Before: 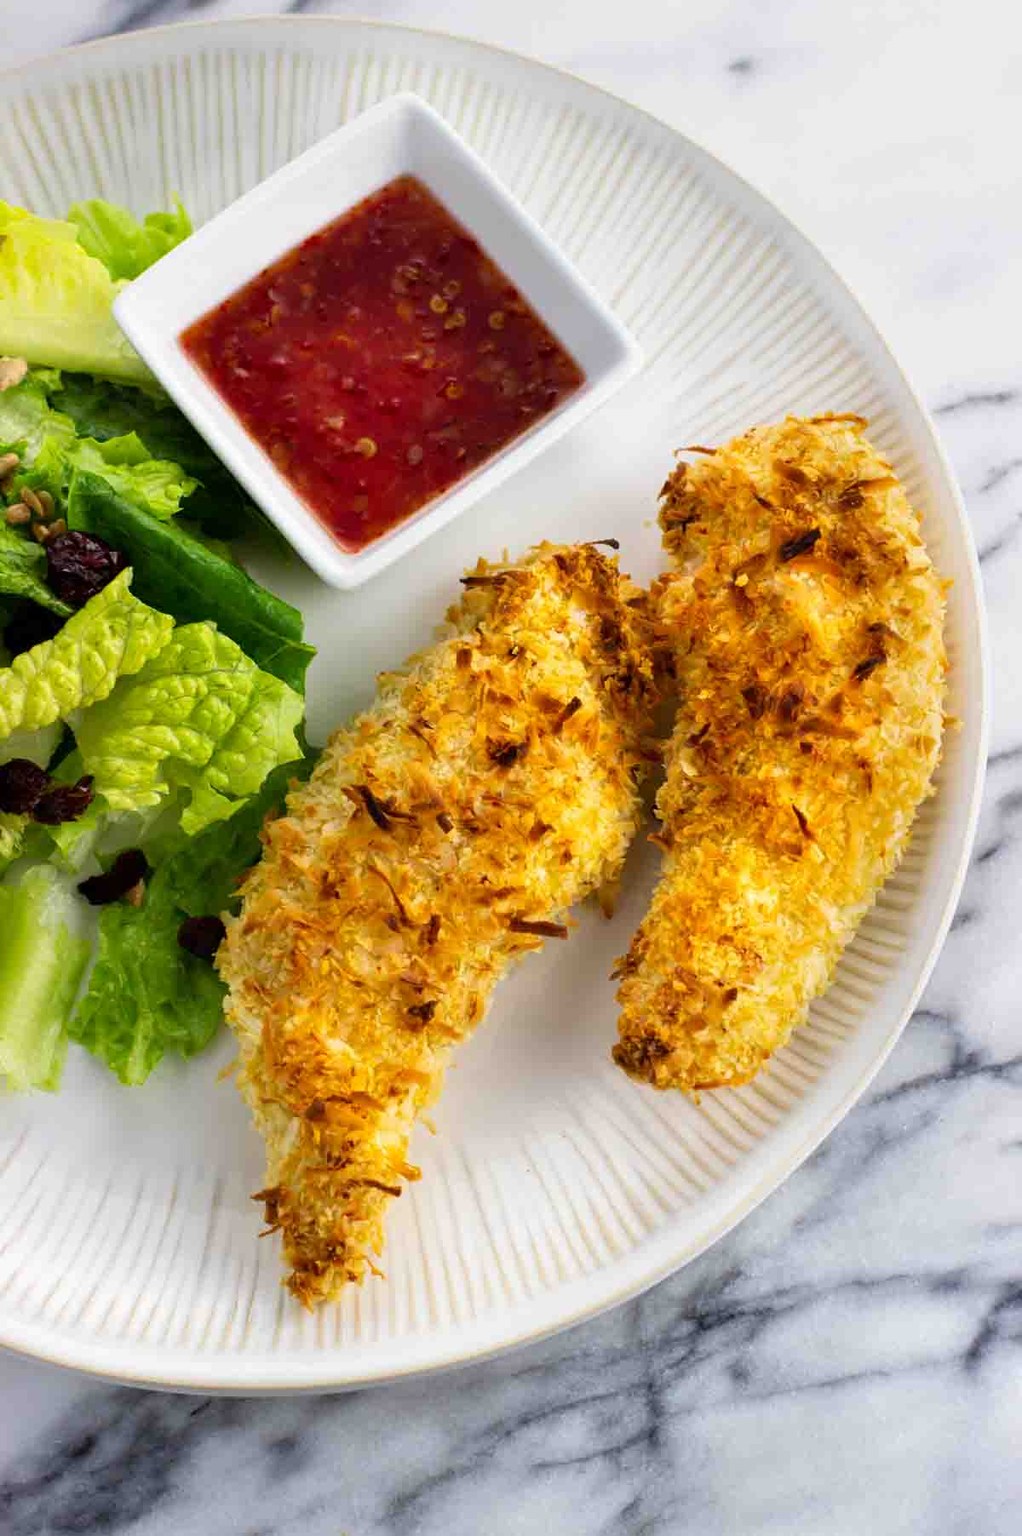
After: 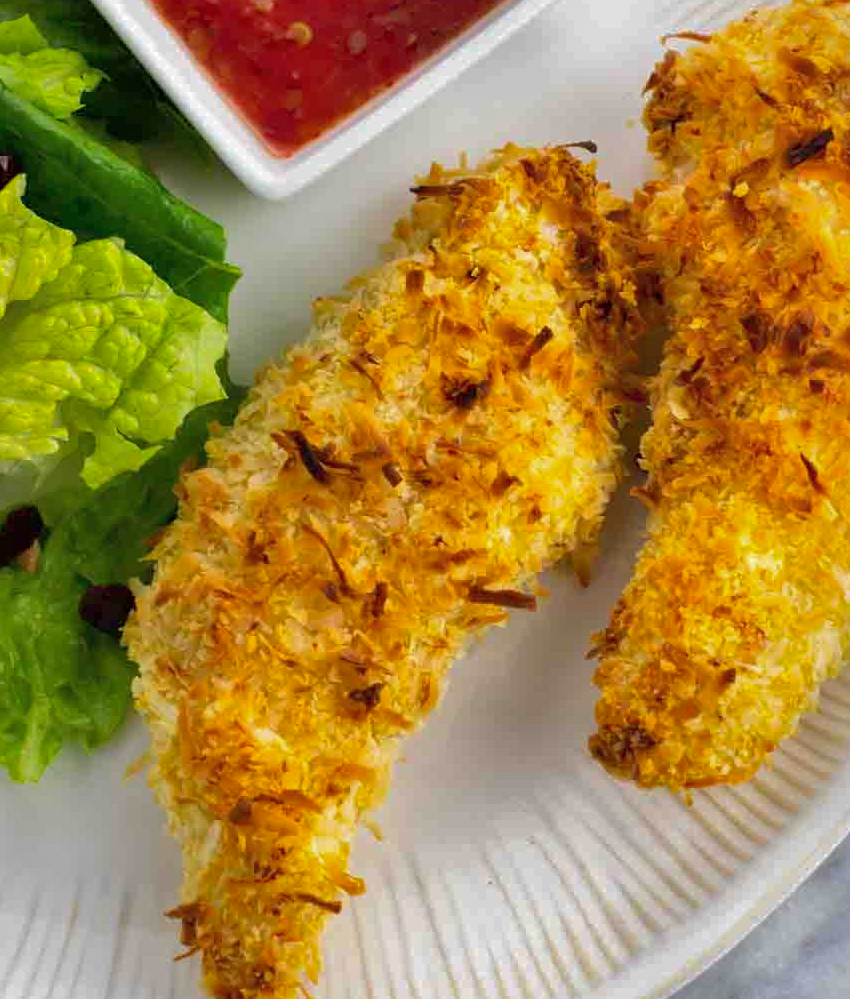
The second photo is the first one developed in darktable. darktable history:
crop: left 10.895%, top 27.324%, right 18.263%, bottom 17.295%
shadows and highlights: highlights -59.92
